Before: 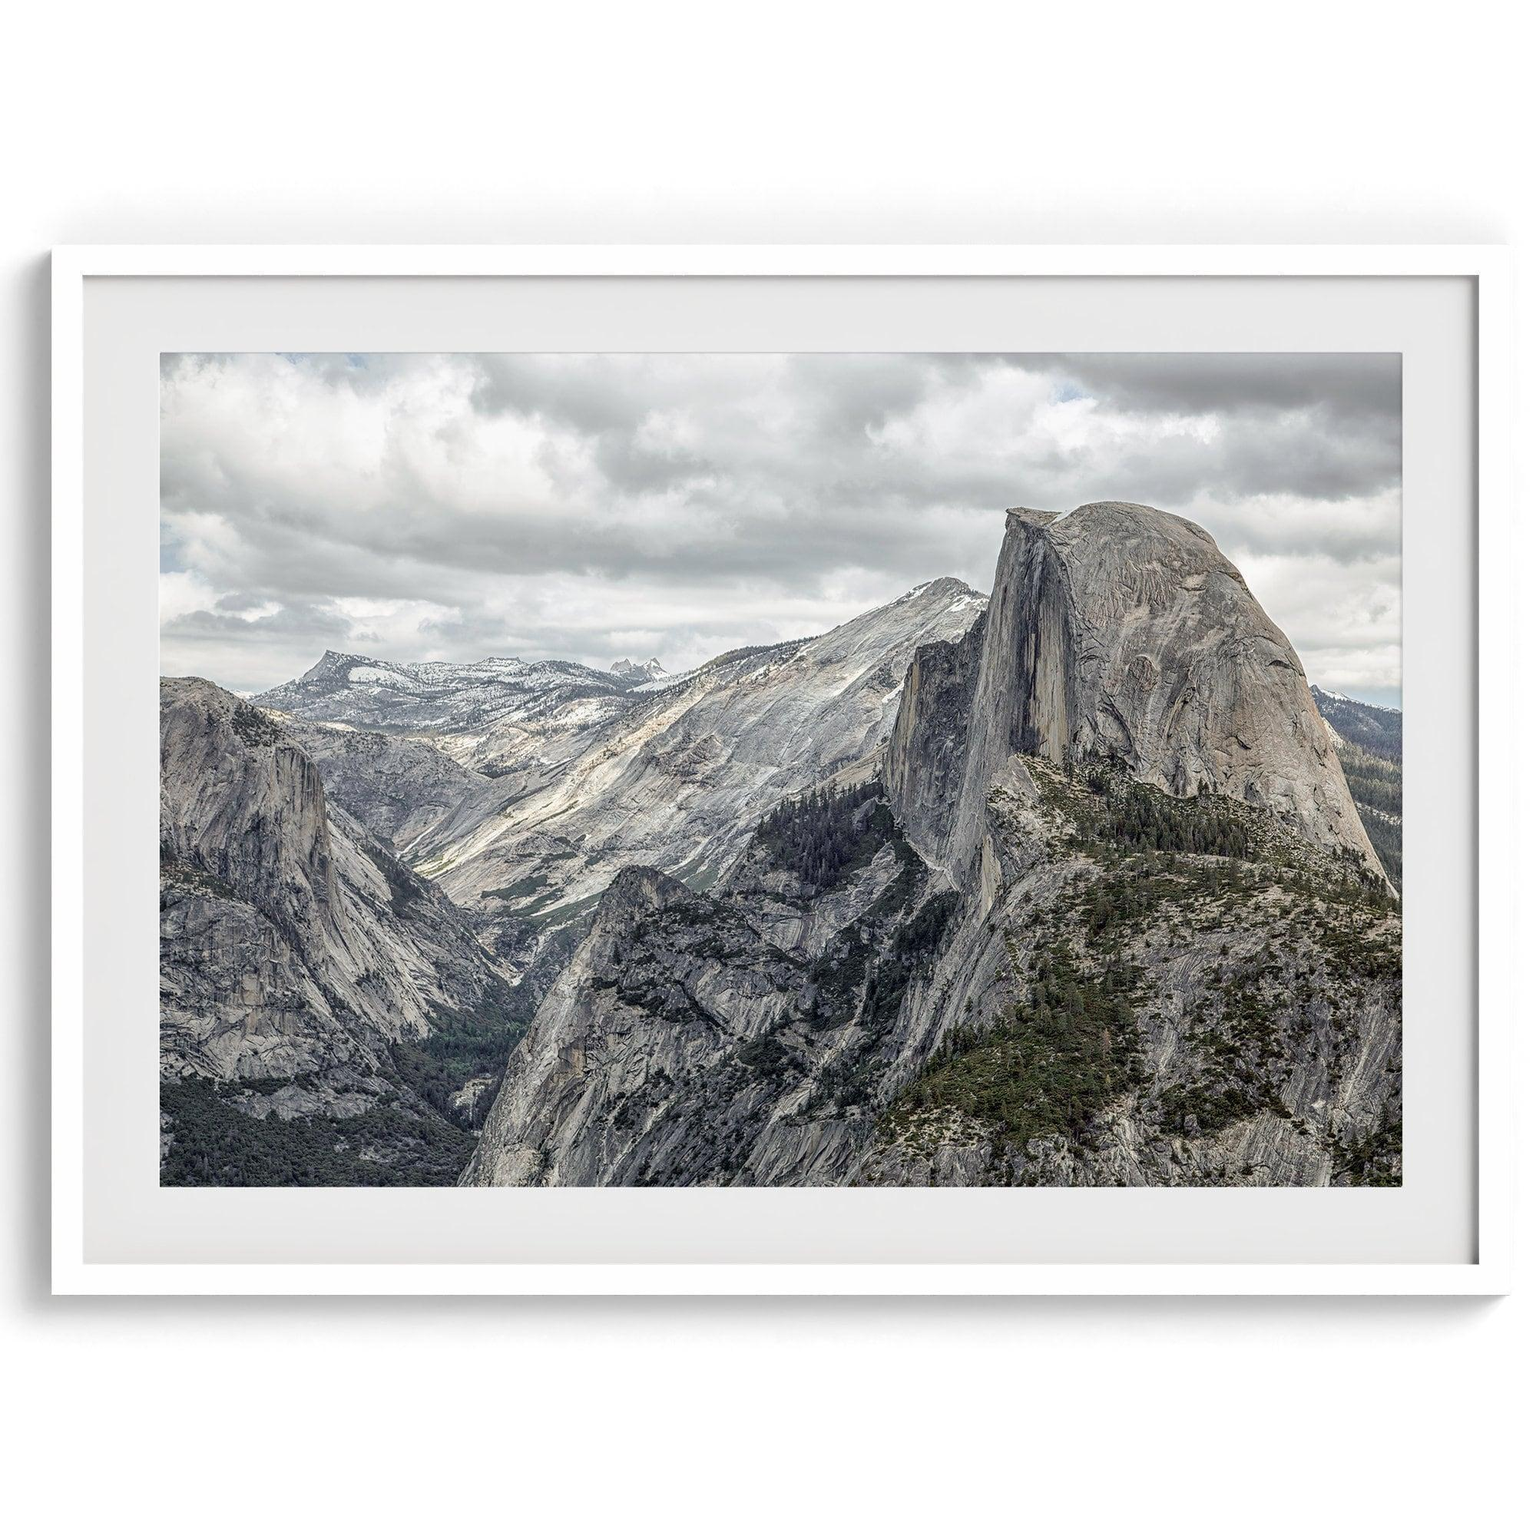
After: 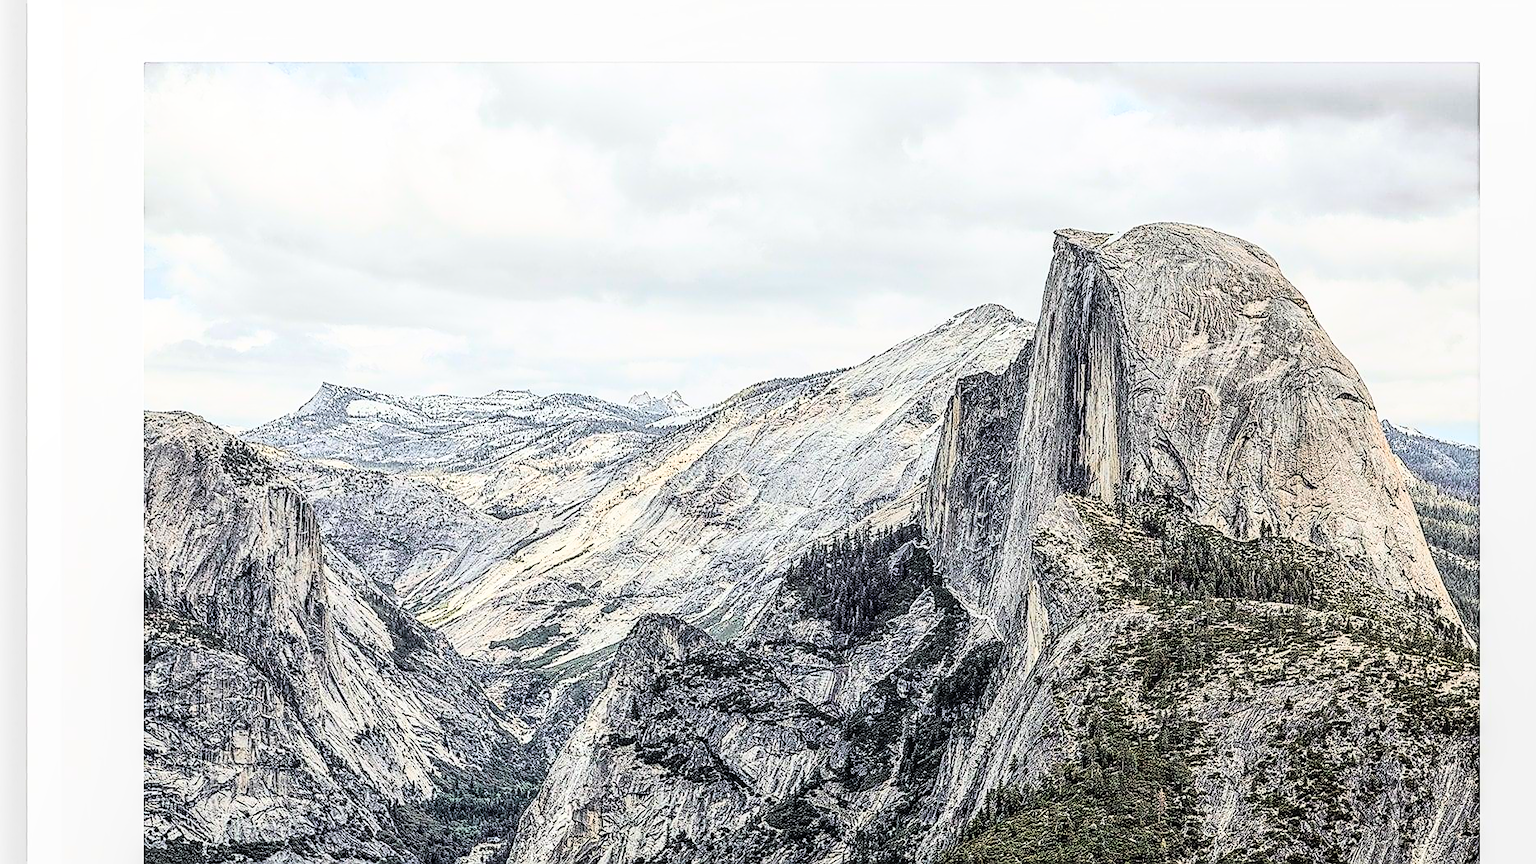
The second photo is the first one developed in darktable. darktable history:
local contrast: on, module defaults
rgb curve: curves: ch0 [(0, 0) (0.21, 0.15) (0.24, 0.21) (0.5, 0.75) (0.75, 0.96) (0.89, 0.99) (1, 1)]; ch1 [(0, 0.02) (0.21, 0.13) (0.25, 0.2) (0.5, 0.67) (0.75, 0.9) (0.89, 0.97) (1, 1)]; ch2 [(0, 0.02) (0.21, 0.13) (0.25, 0.2) (0.5, 0.67) (0.75, 0.9) (0.89, 0.97) (1, 1)], compensate middle gray true
crop: left 1.744%, top 19.225%, right 5.069%, bottom 28.357%
sharpen: radius 1.4, amount 1.25, threshold 0.7
